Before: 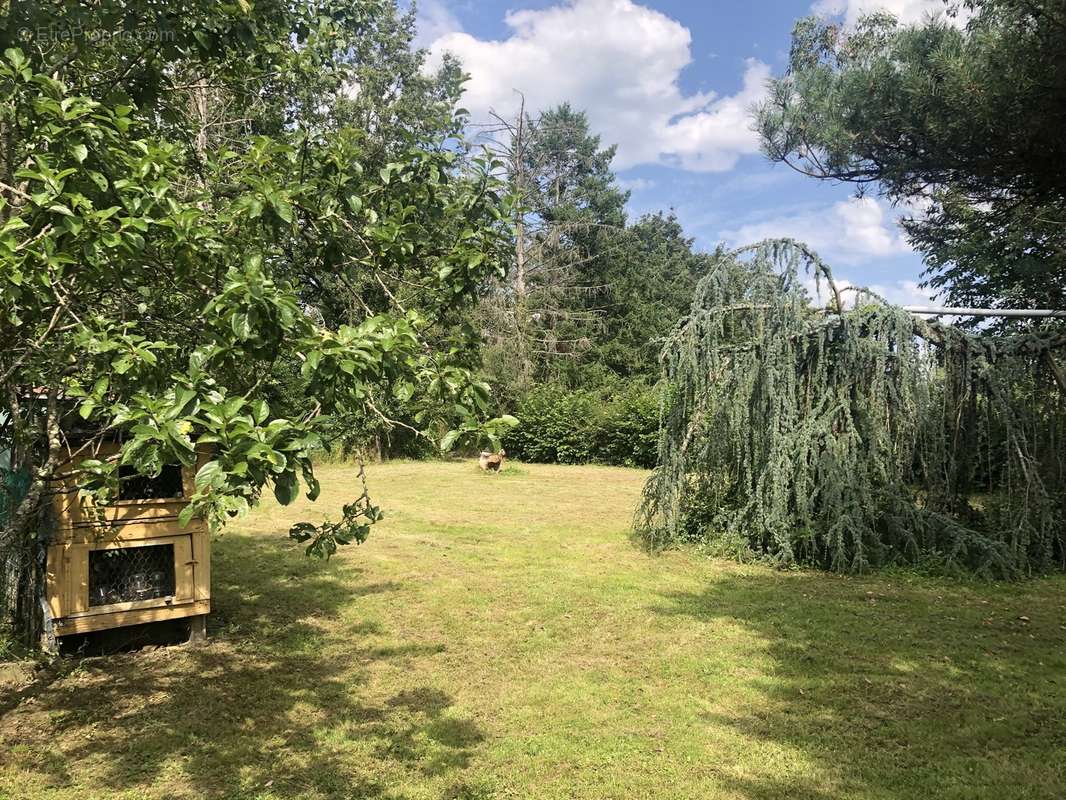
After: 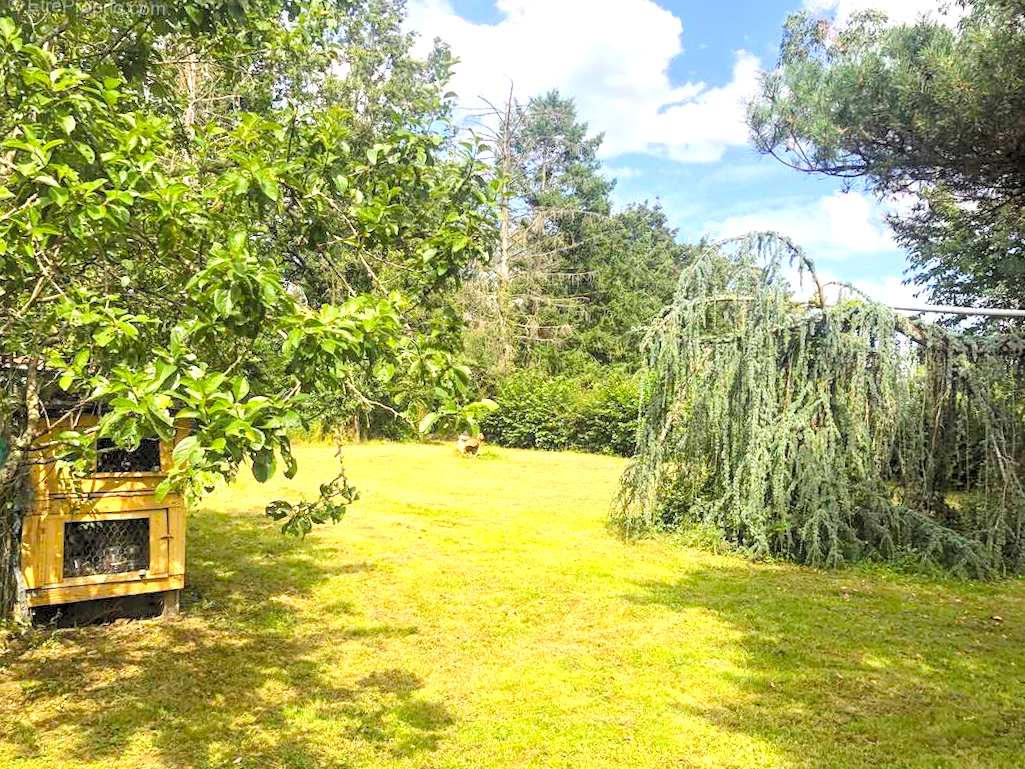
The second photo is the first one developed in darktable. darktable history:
crop and rotate: angle -1.74°
levels: levels [0.093, 0.434, 0.988]
color balance rgb: power › luminance 0.894%, power › chroma 0.42%, power › hue 31.8°, perceptual saturation grading › global saturation 31.288%, global vibrance 10.72%
exposure: black level correction -0.005, exposure 0.627 EV, compensate exposure bias true, compensate highlight preservation false
local contrast: on, module defaults
